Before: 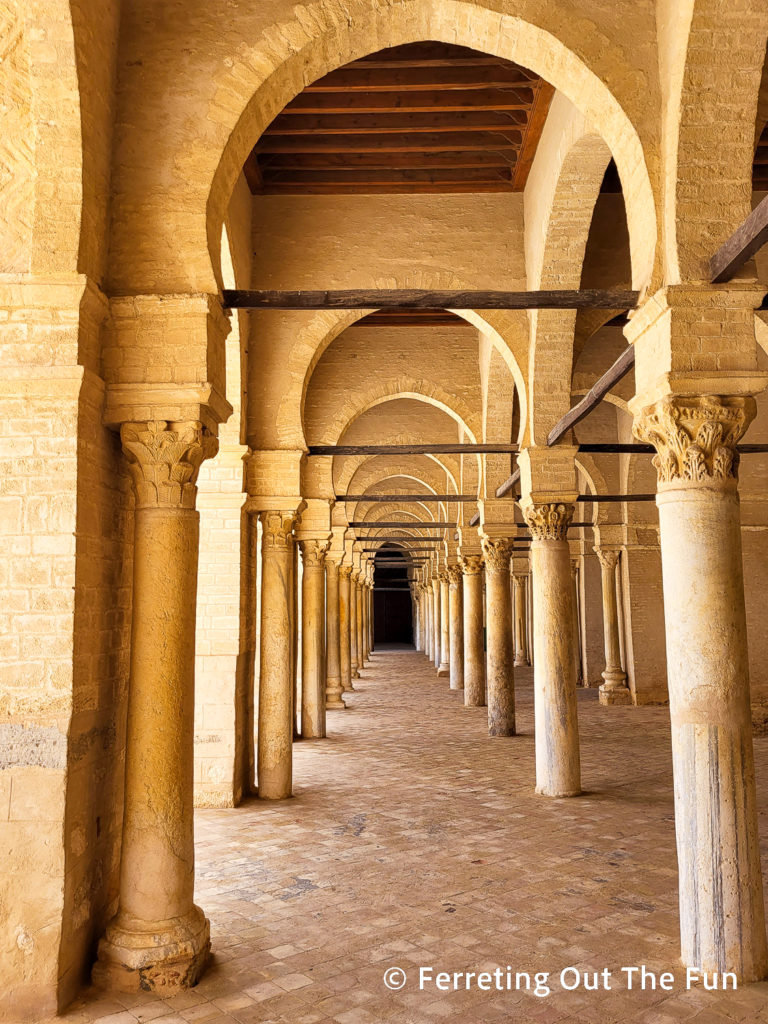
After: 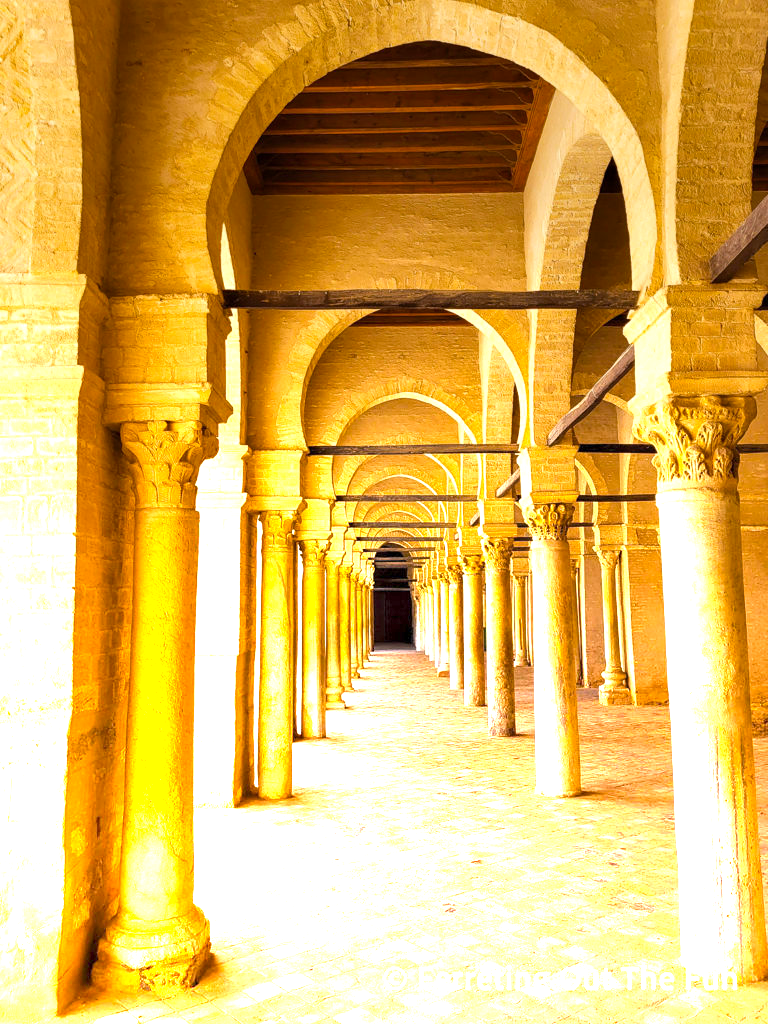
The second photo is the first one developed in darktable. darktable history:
graduated density: density -3.9 EV
color balance rgb: perceptual saturation grading › global saturation 20%, global vibrance 20%
